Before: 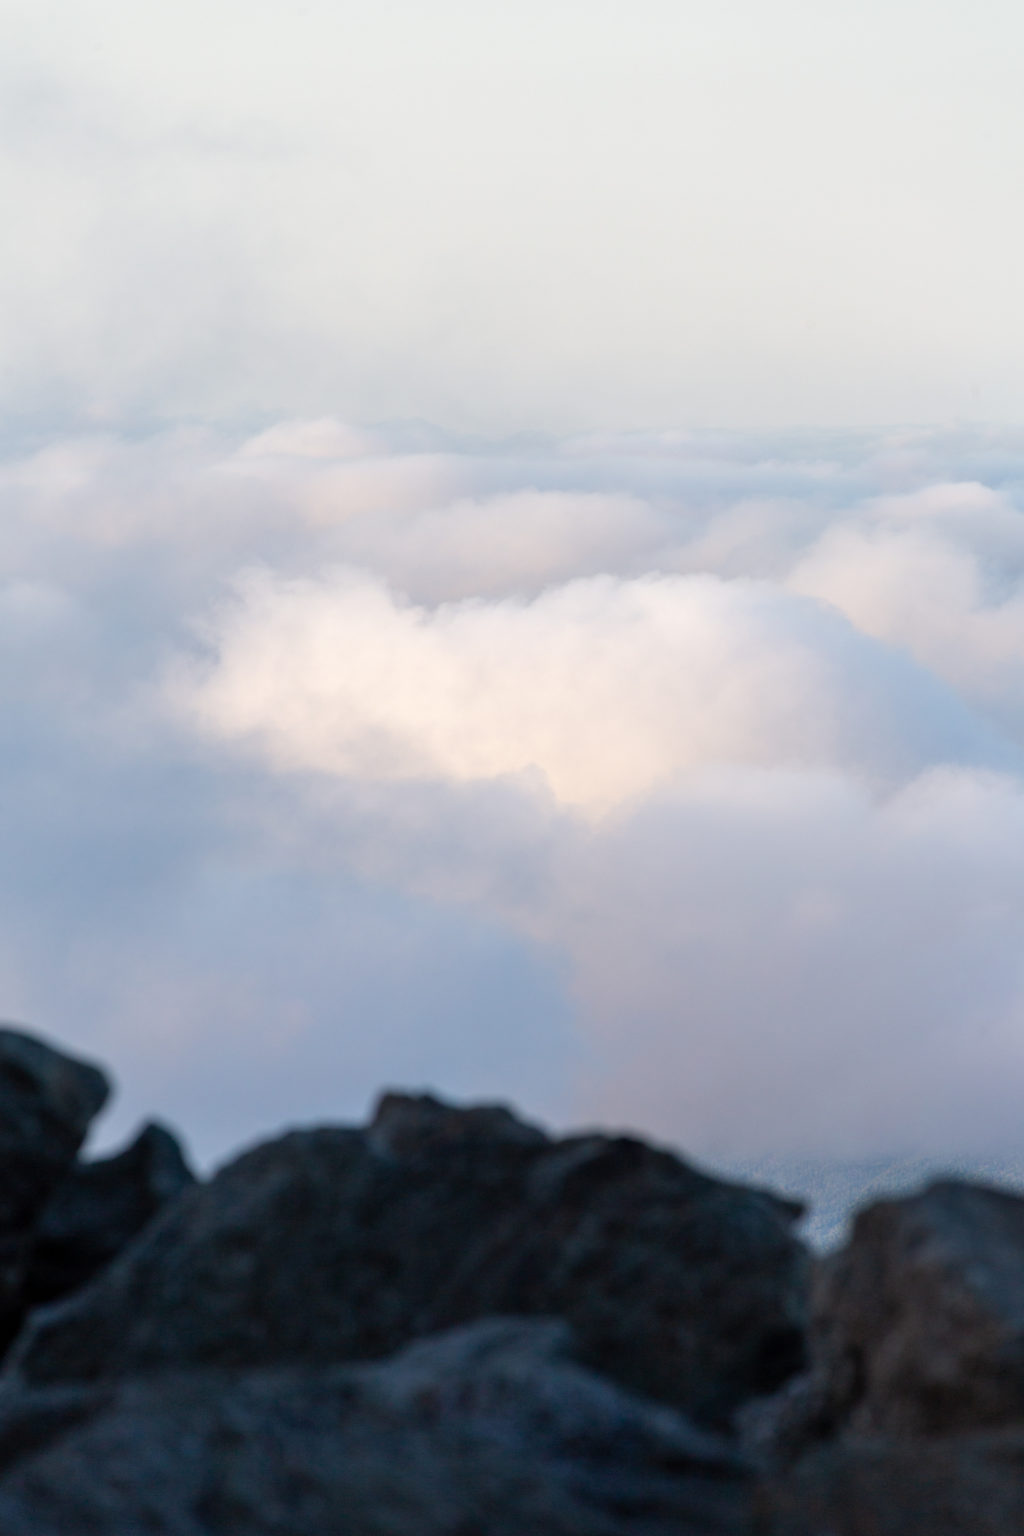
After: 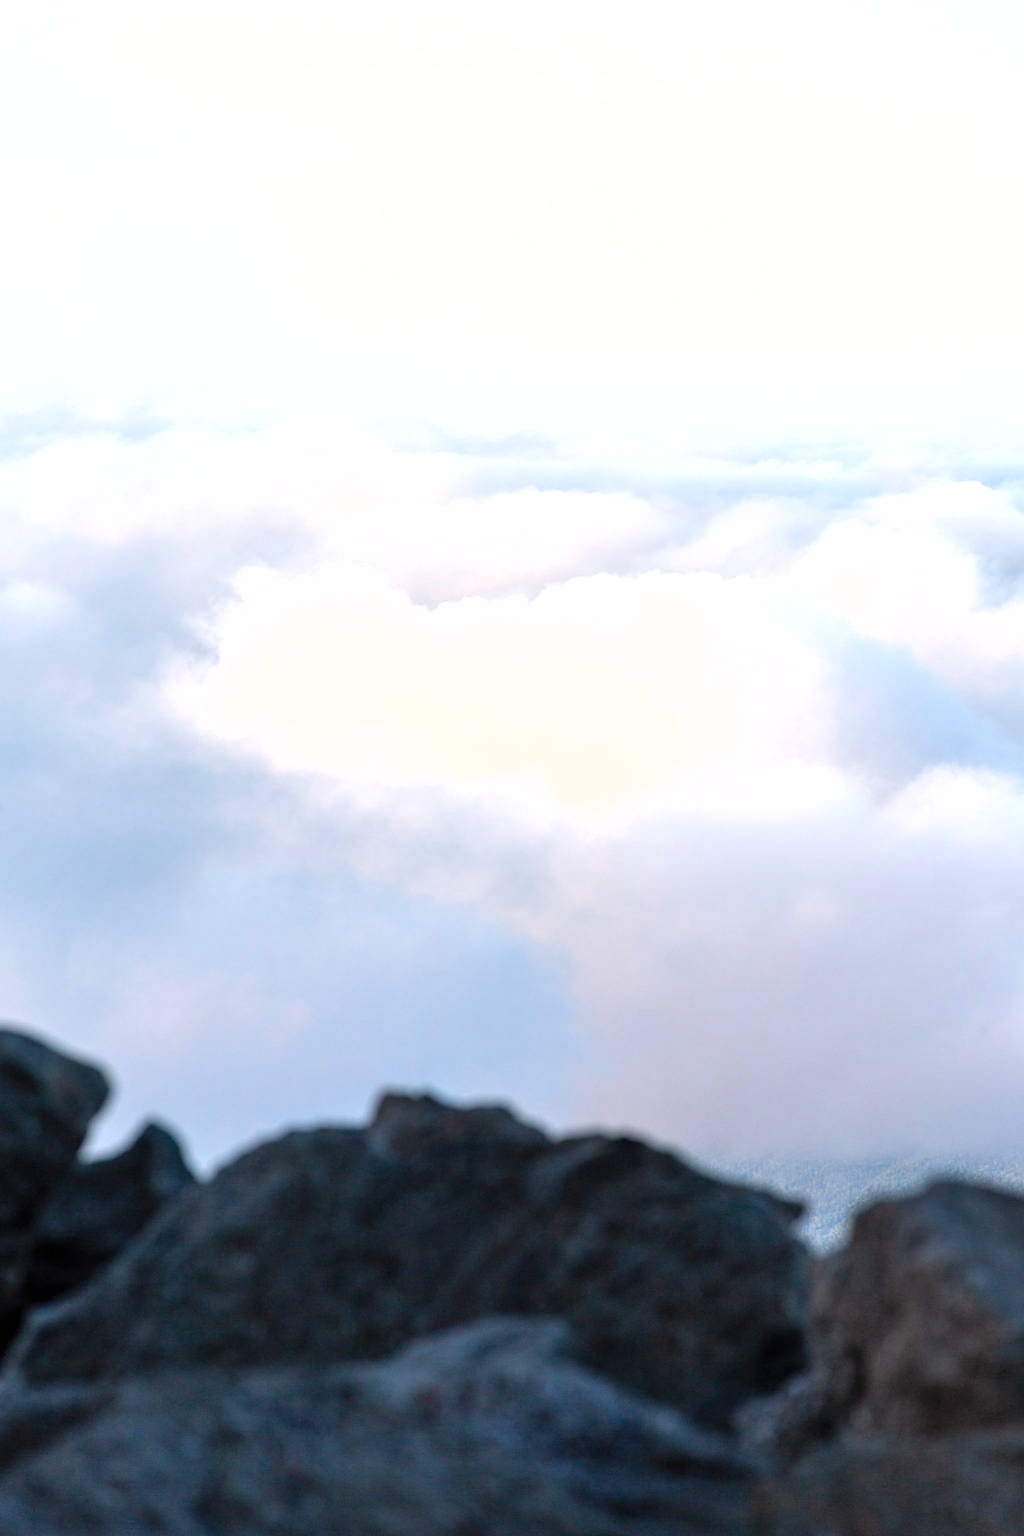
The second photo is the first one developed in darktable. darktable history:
exposure: exposure 0.756 EV, compensate highlight preservation false
shadows and highlights: radius 126.13, shadows 30.52, highlights -30.94, low approximation 0.01, soften with gaussian
sharpen: on, module defaults
color correction: highlights b* 0.052
